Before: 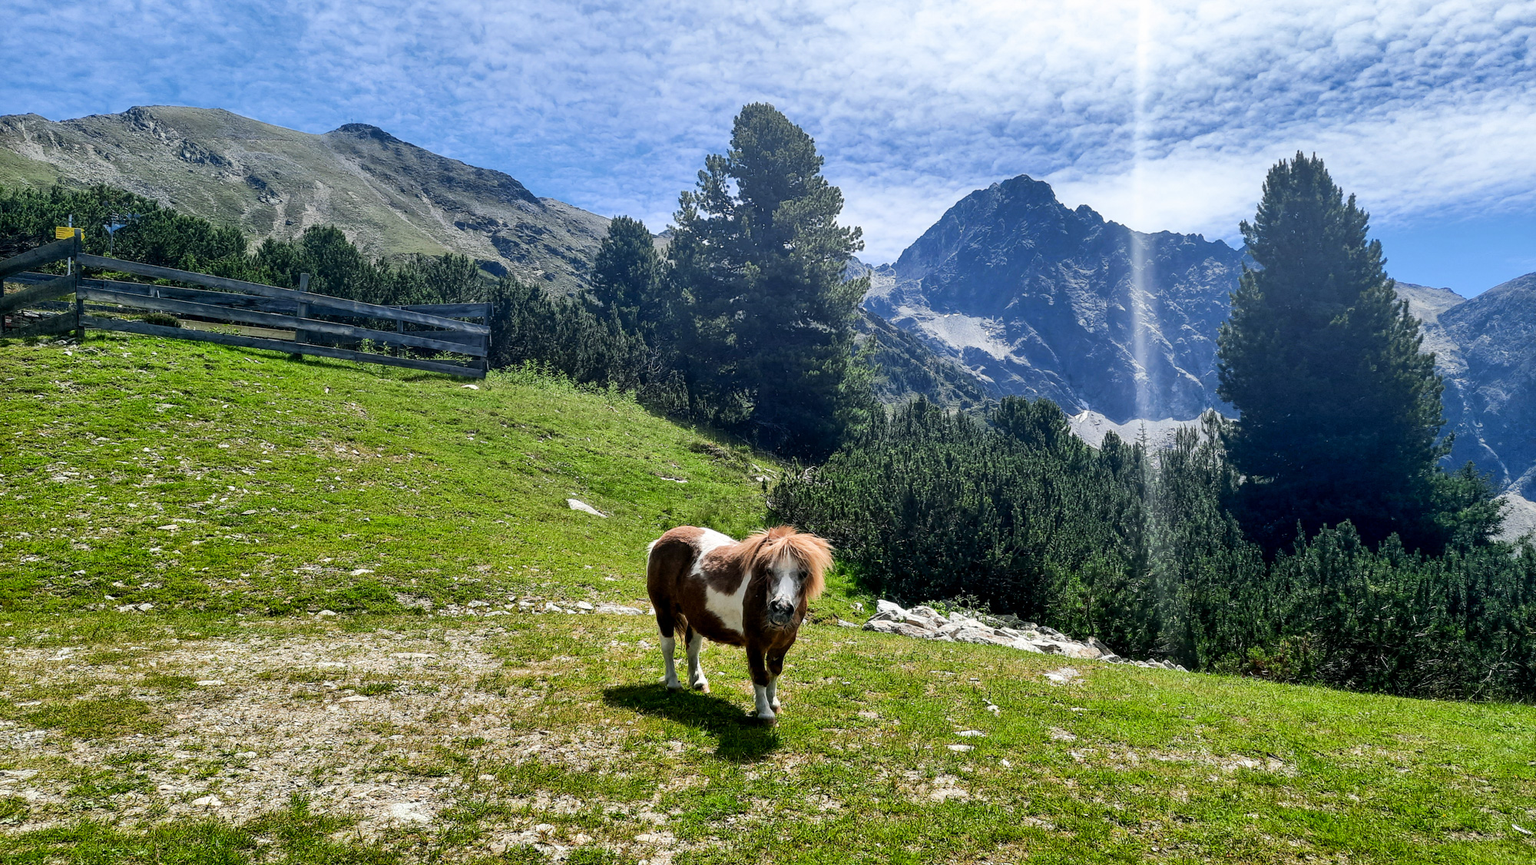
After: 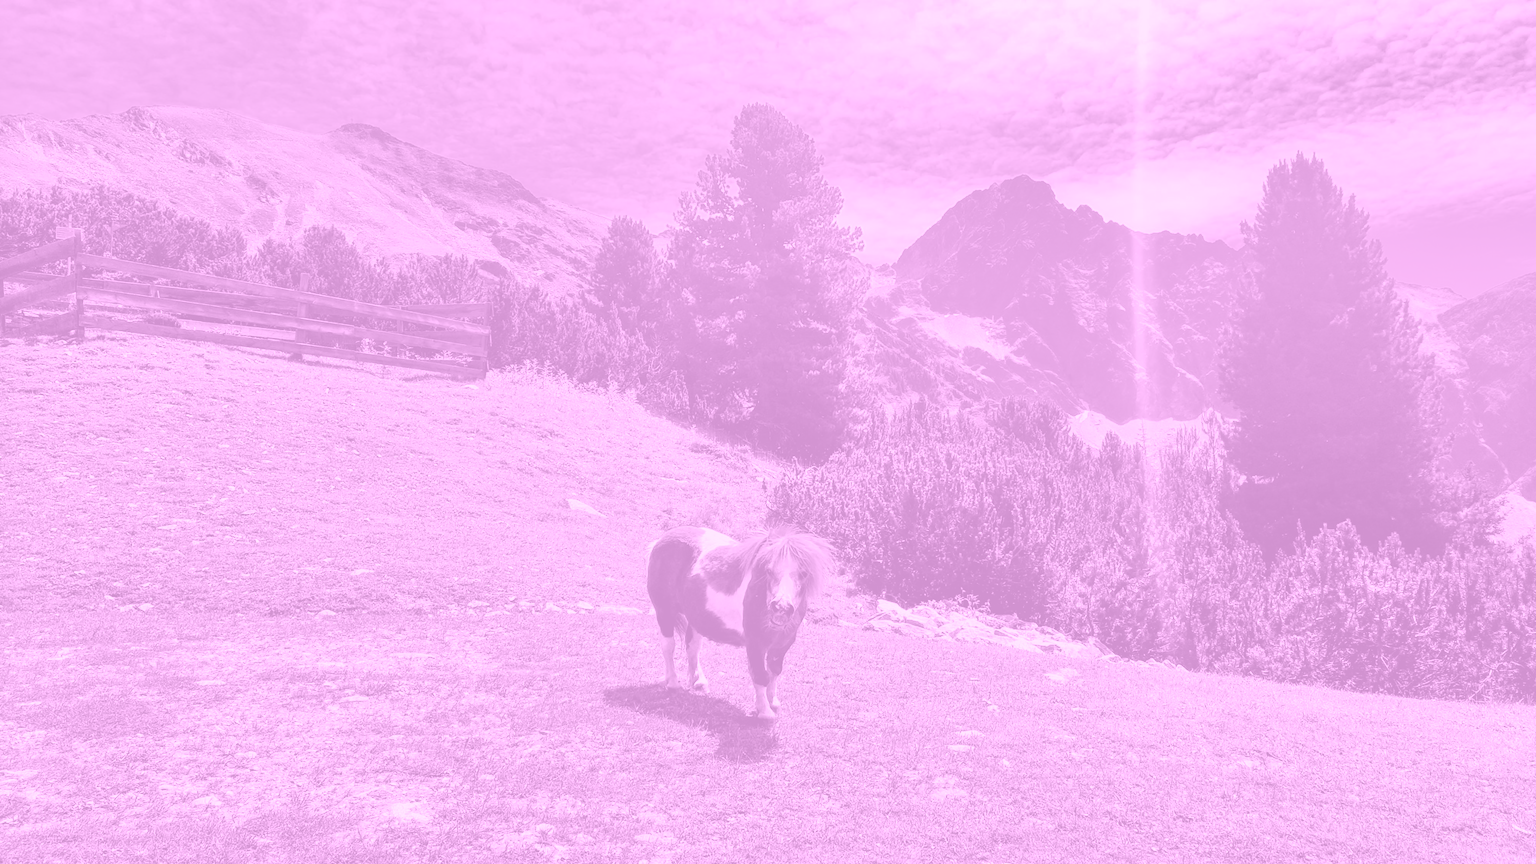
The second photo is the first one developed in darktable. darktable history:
tone equalizer: on, module defaults
shadows and highlights: white point adjustment 1, soften with gaussian
color zones: curves: ch0 [(0.002, 0.429) (0.121, 0.212) (0.198, 0.113) (0.276, 0.344) (0.331, 0.541) (0.41, 0.56) (0.482, 0.289) (0.619, 0.227) (0.721, 0.18) (0.821, 0.435) (0.928, 0.555) (1, 0.587)]; ch1 [(0, 0) (0.143, 0) (0.286, 0) (0.429, 0) (0.571, 0) (0.714, 0) (0.857, 0)]
colorize: hue 331.2°, saturation 75%, source mix 30.28%, lightness 70.52%, version 1
